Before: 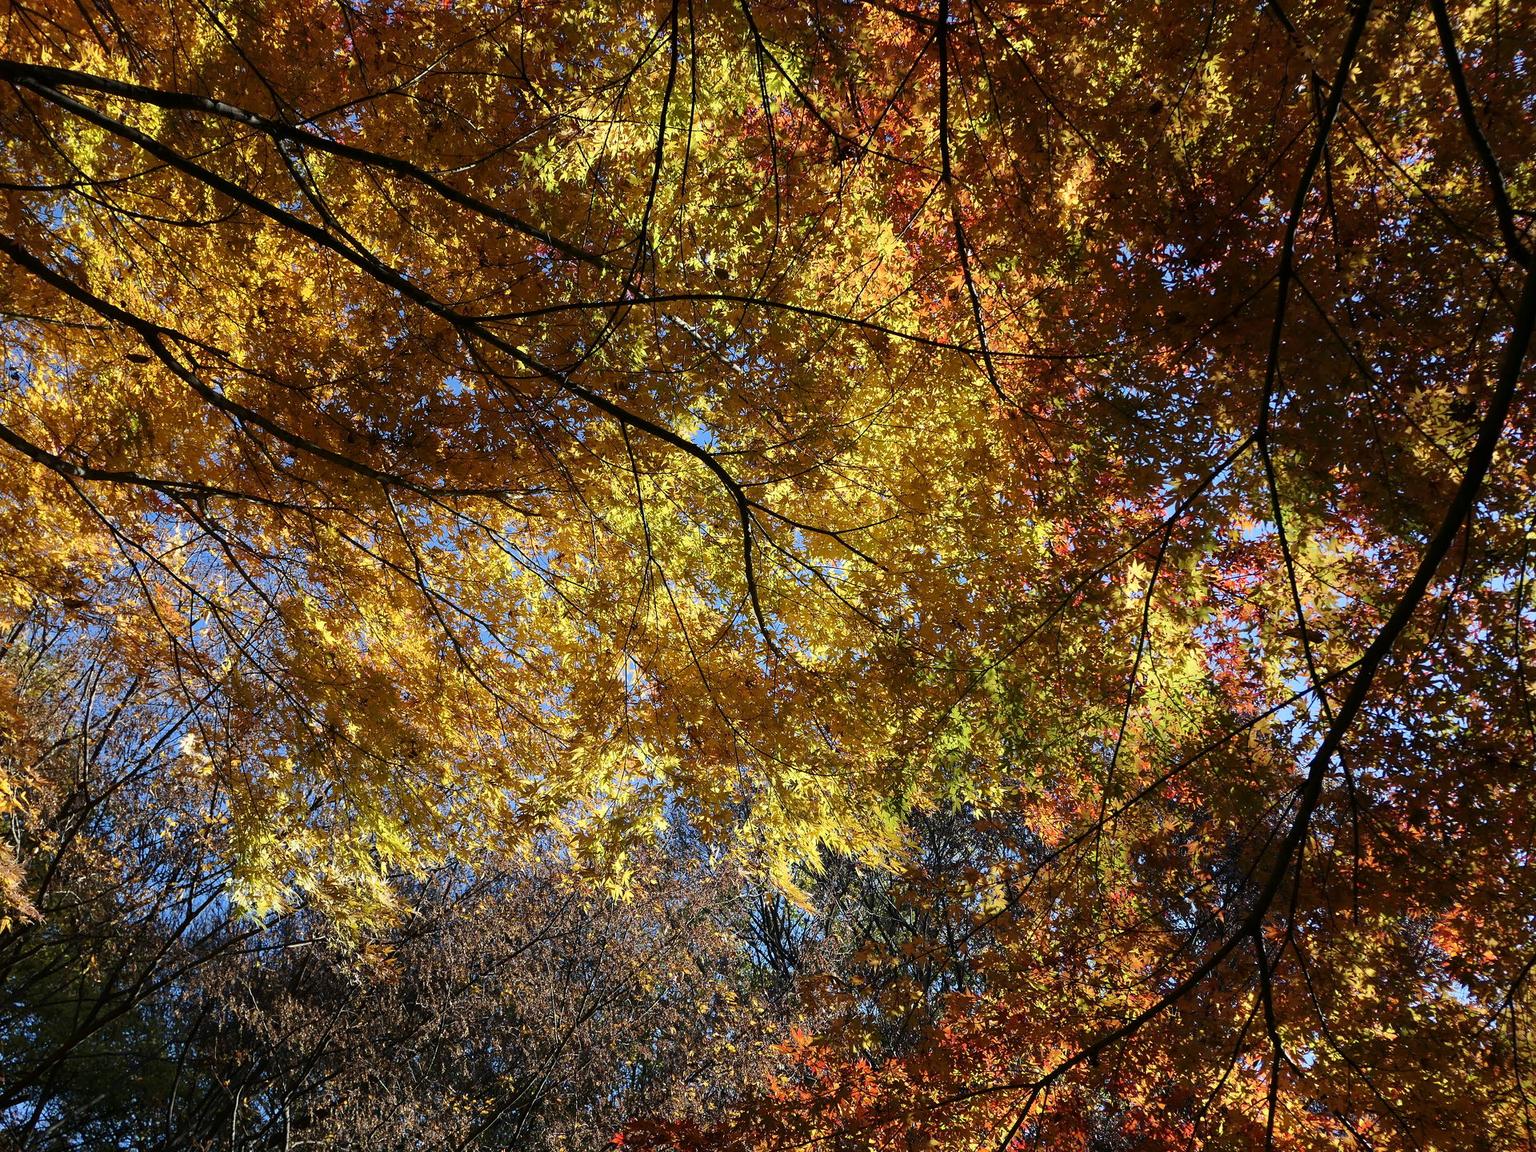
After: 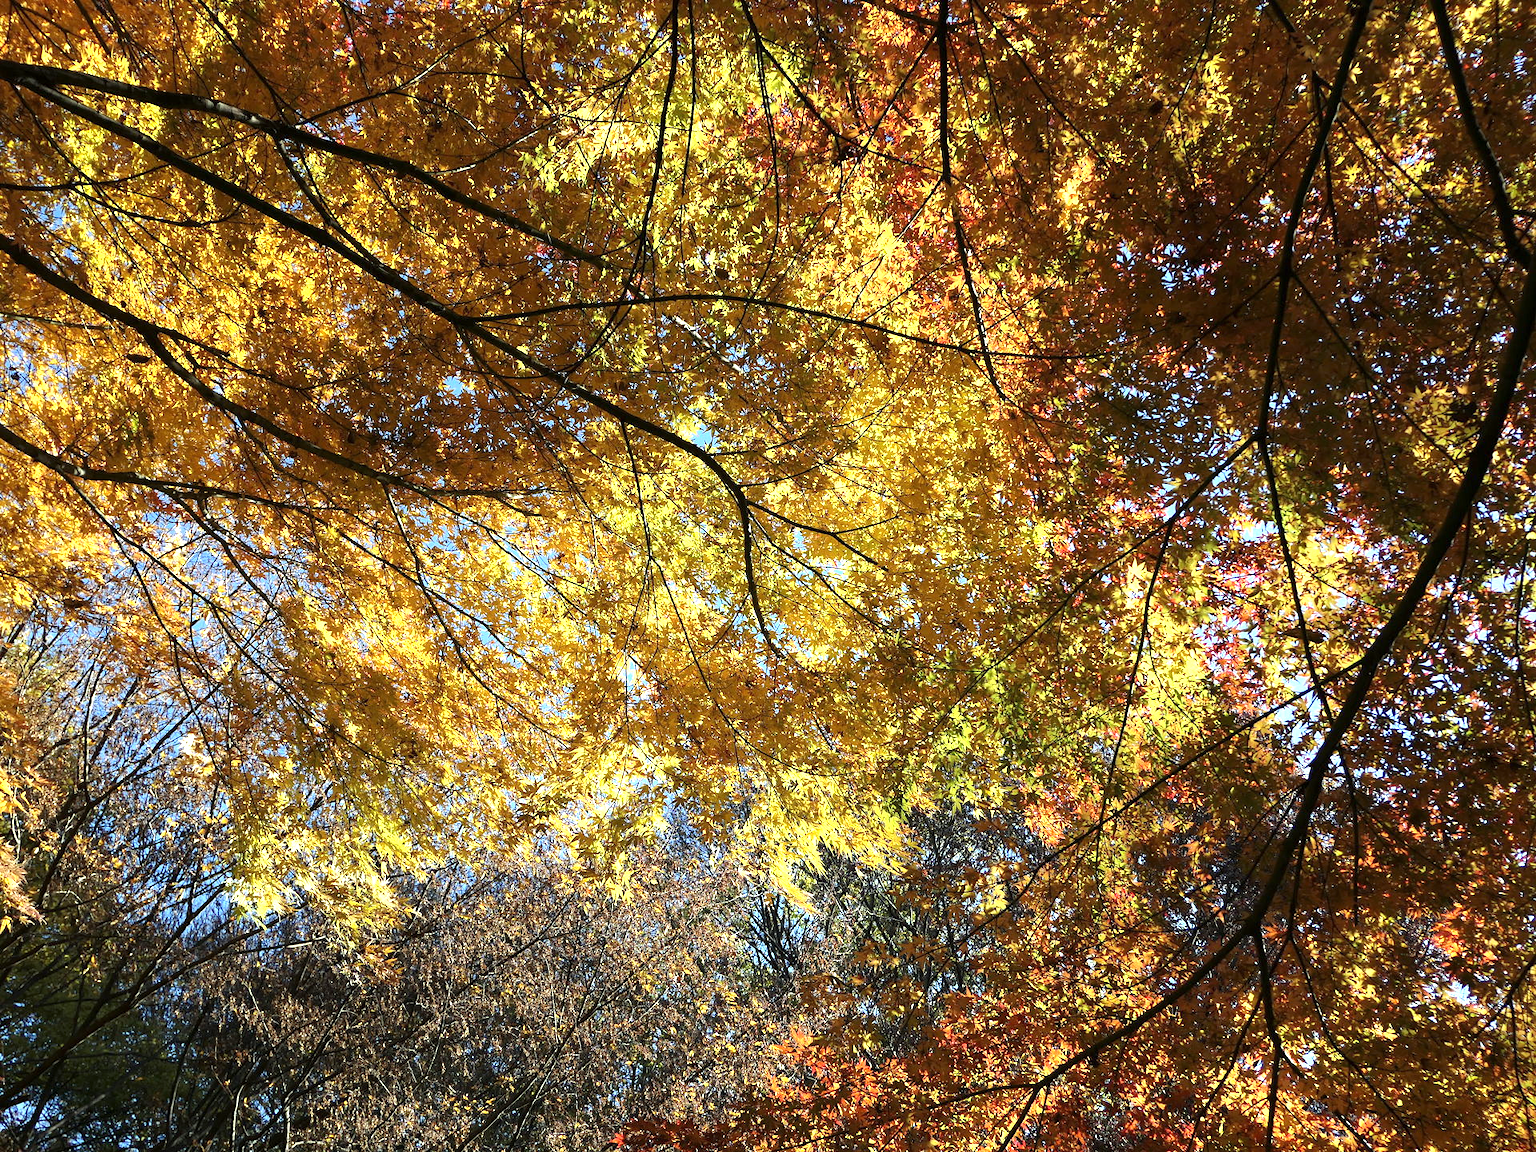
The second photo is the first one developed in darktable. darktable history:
exposure: exposure 1.001 EV, compensate highlight preservation false
color correction: highlights a* -4.58, highlights b* 5.05, saturation 0.936
